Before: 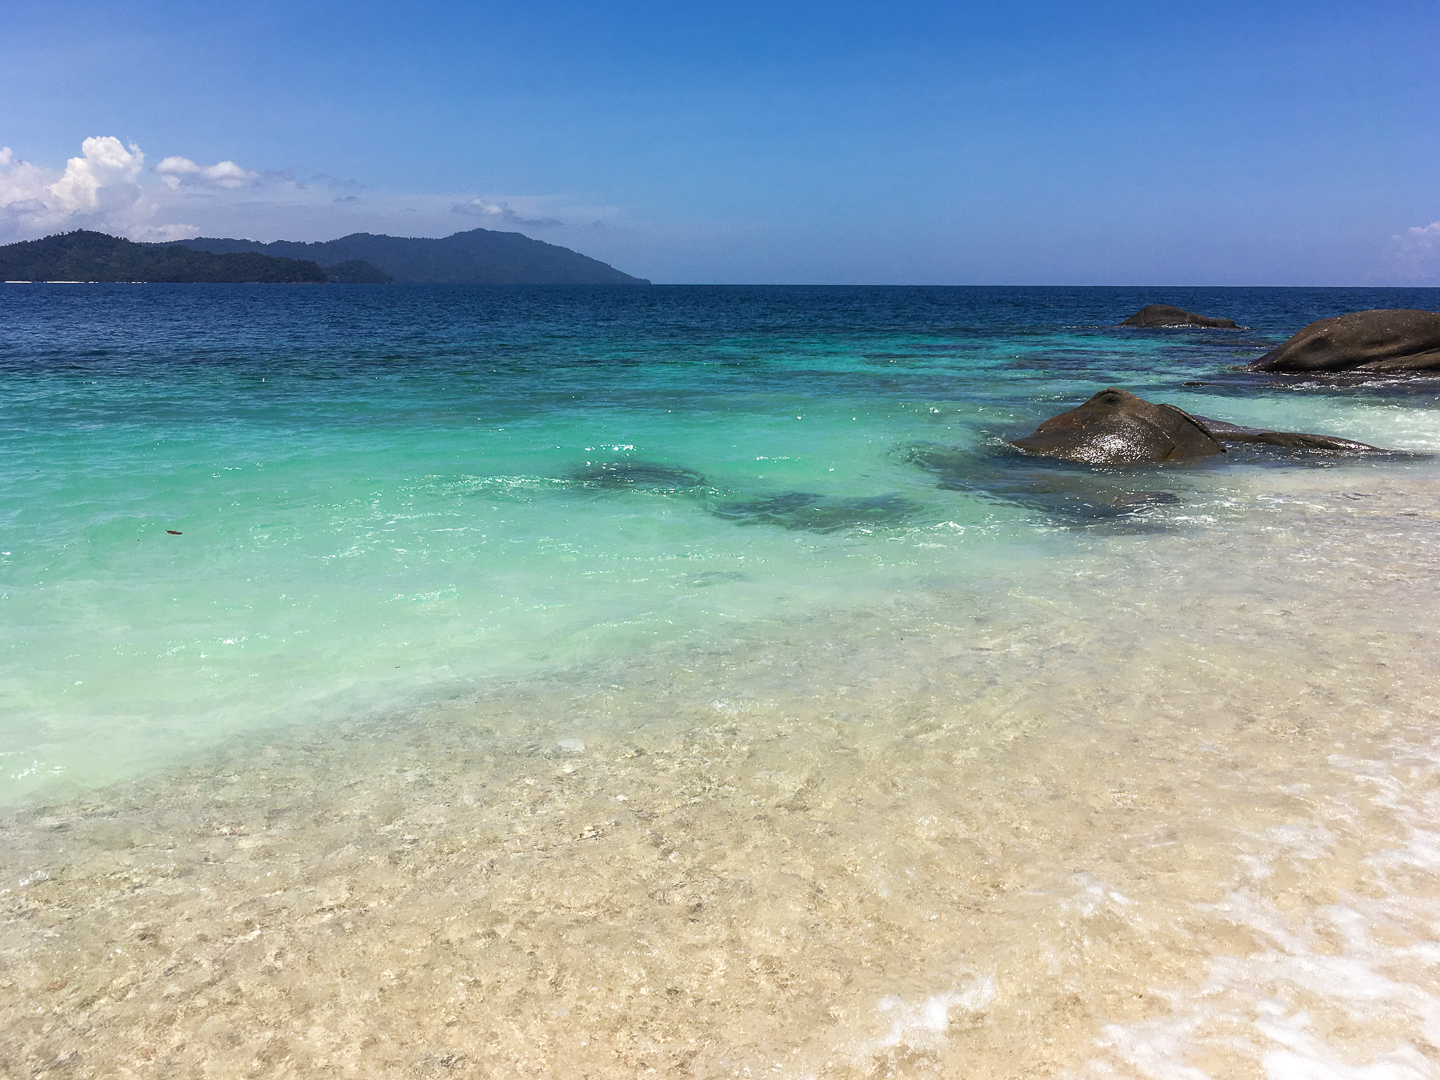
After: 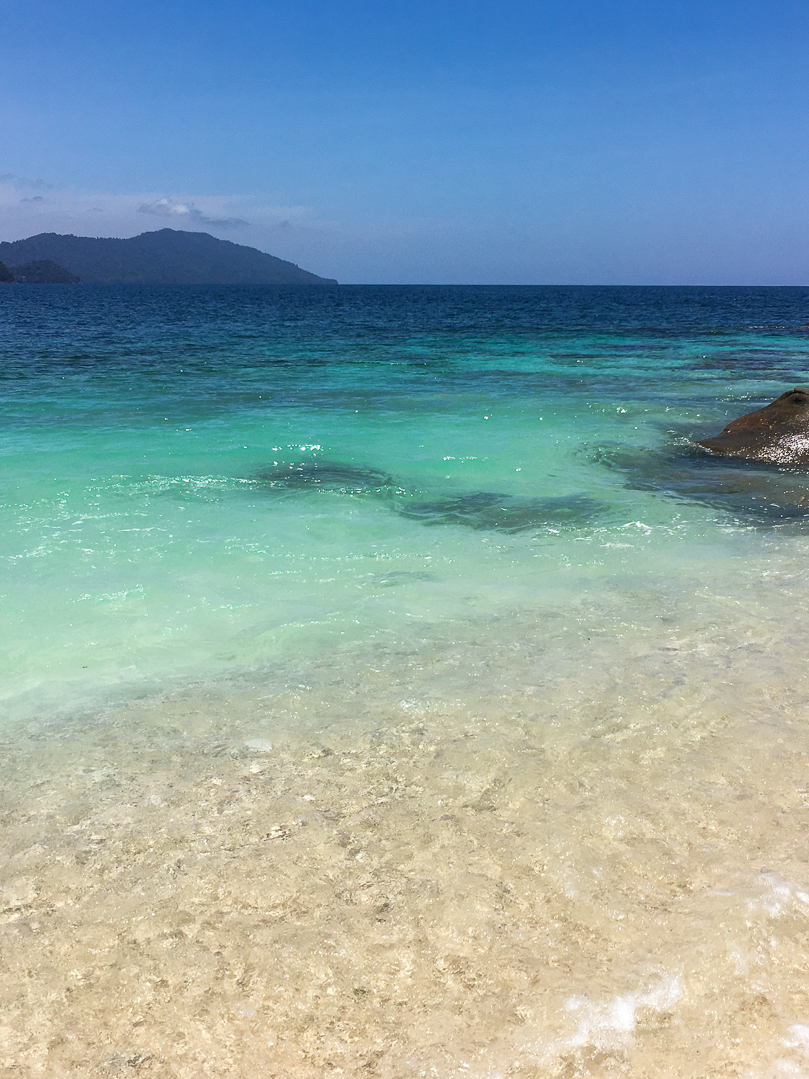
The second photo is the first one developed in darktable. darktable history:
color correction: highlights a* -0.247, highlights b* -0.102
crop: left 21.783%, right 22.027%, bottom 0.014%
